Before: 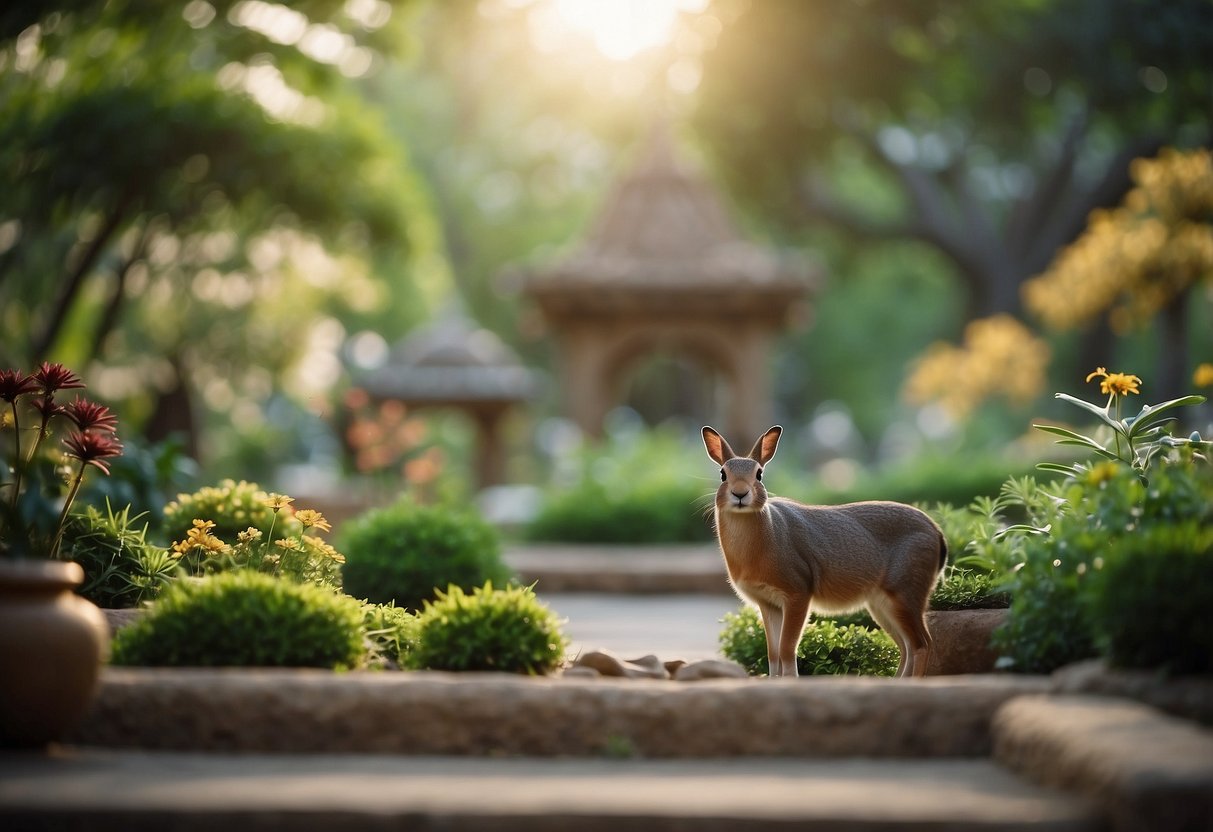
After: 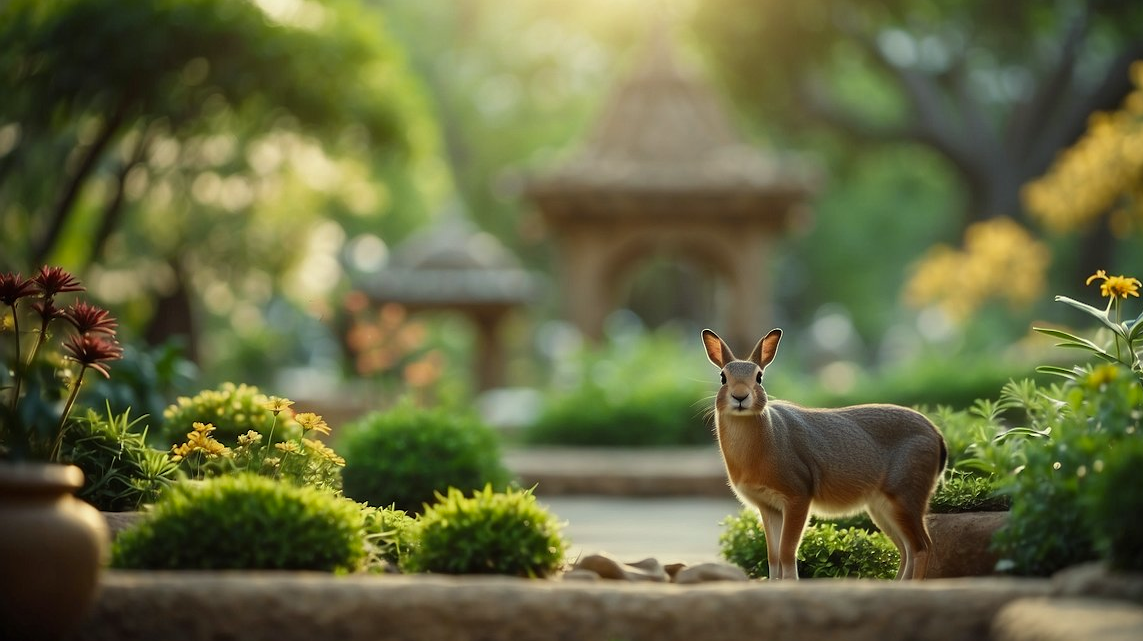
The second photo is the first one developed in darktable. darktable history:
color correction: highlights a* -5.94, highlights b* 11.19
crop and rotate: angle 0.03°, top 11.643%, right 5.651%, bottom 11.189%
